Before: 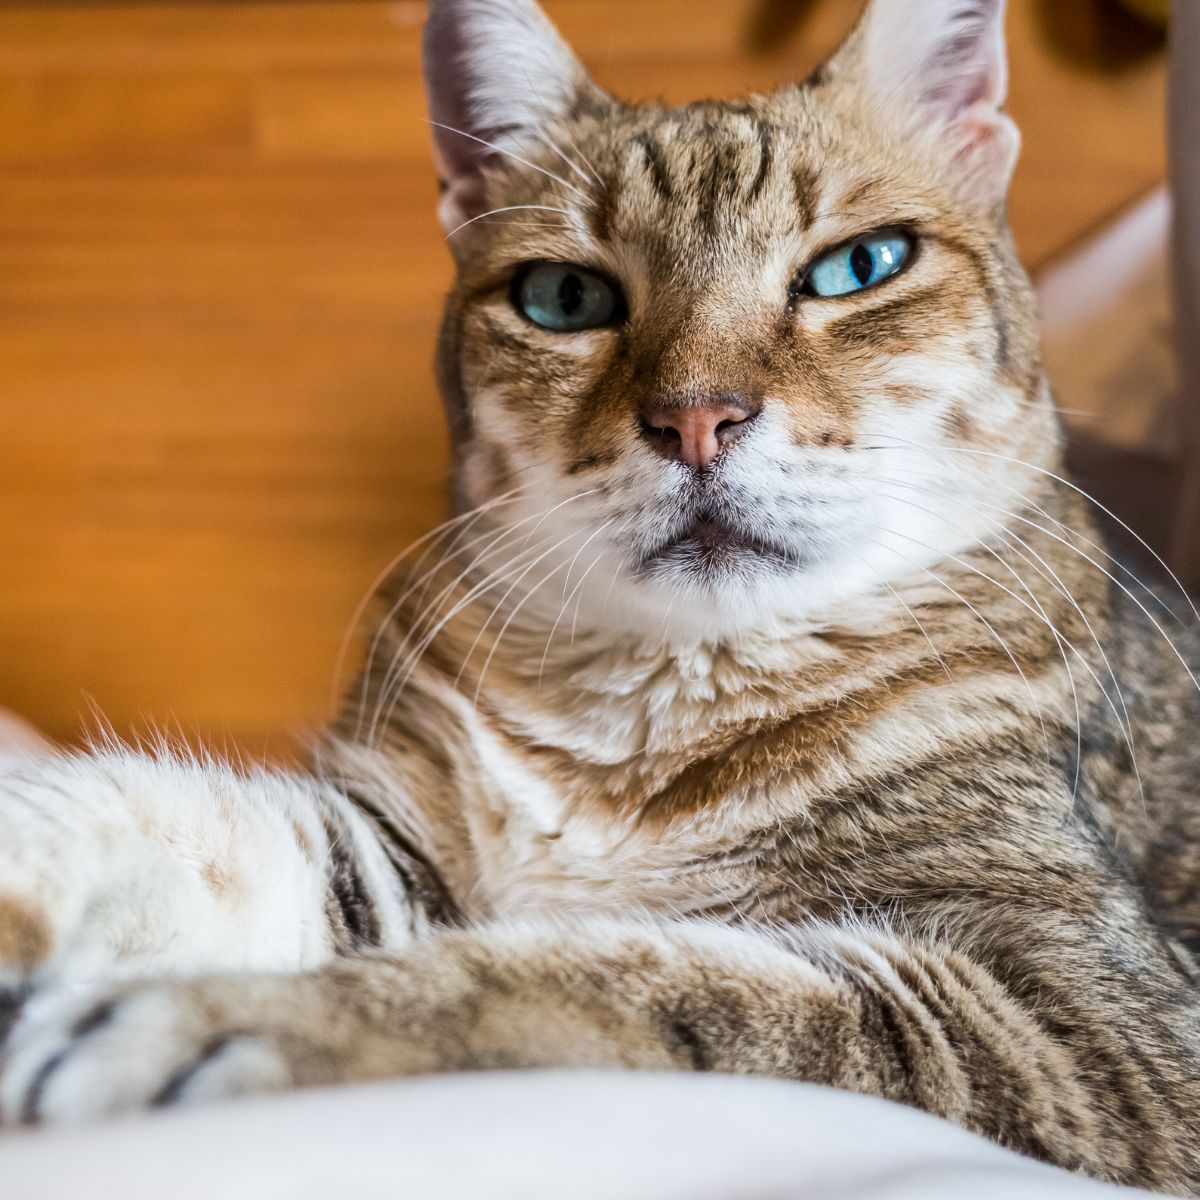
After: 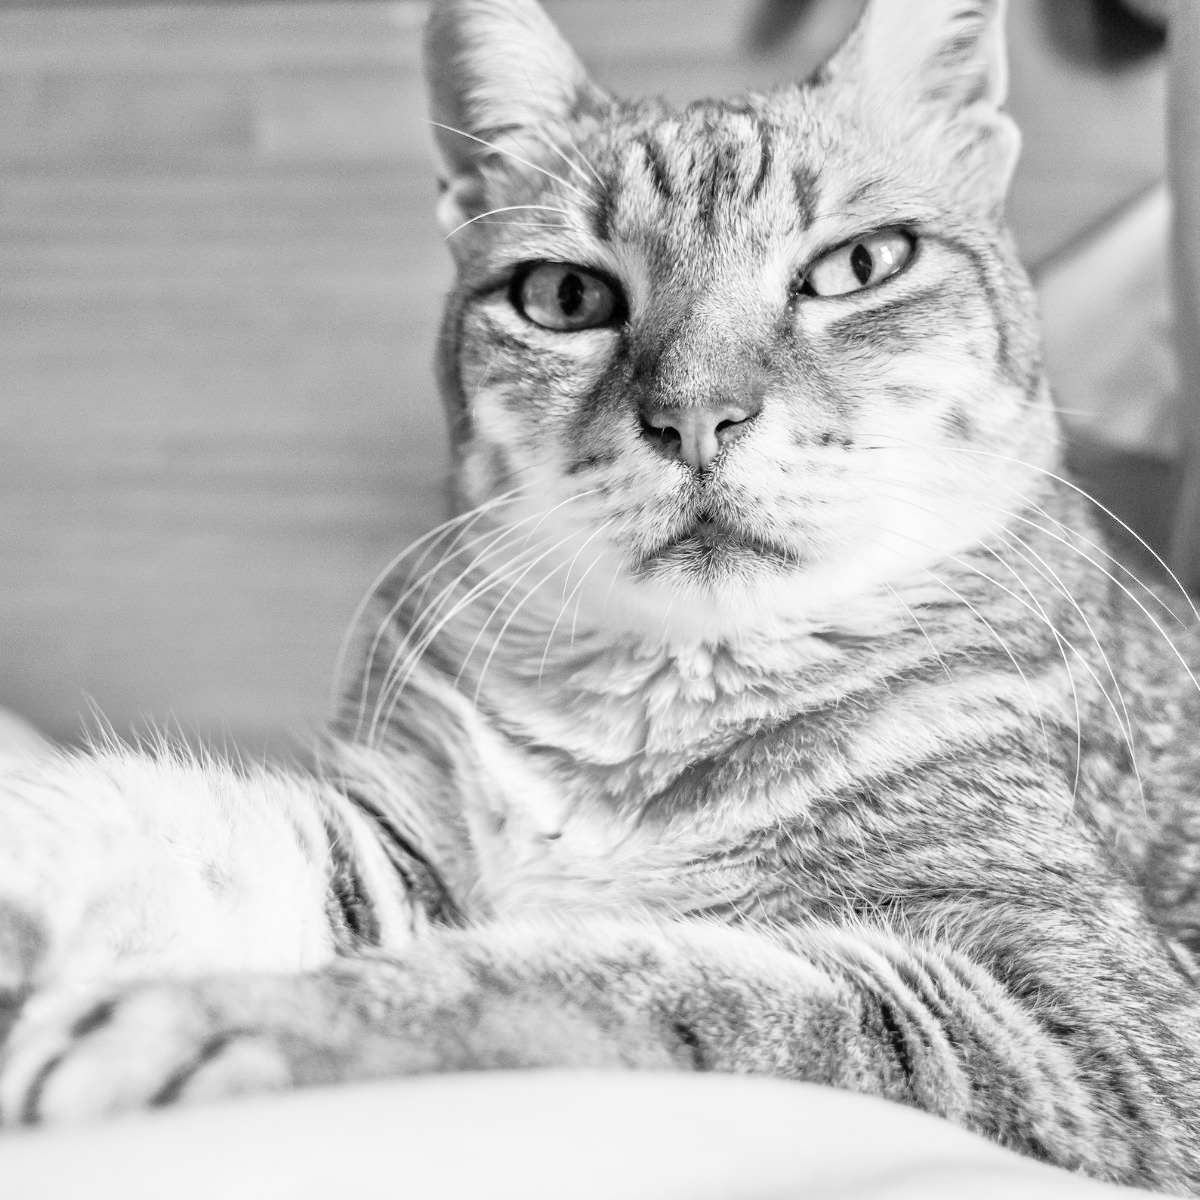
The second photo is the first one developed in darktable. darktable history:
contrast brightness saturation: contrast 0.2, brightness 0.2, saturation 0.8
monochrome: on, module defaults
tone equalizer: -7 EV 0.15 EV, -6 EV 0.6 EV, -5 EV 1.15 EV, -4 EV 1.33 EV, -3 EV 1.15 EV, -2 EV 0.6 EV, -1 EV 0.15 EV, mask exposure compensation -0.5 EV
white balance: red 0.948, green 1.02, blue 1.176
